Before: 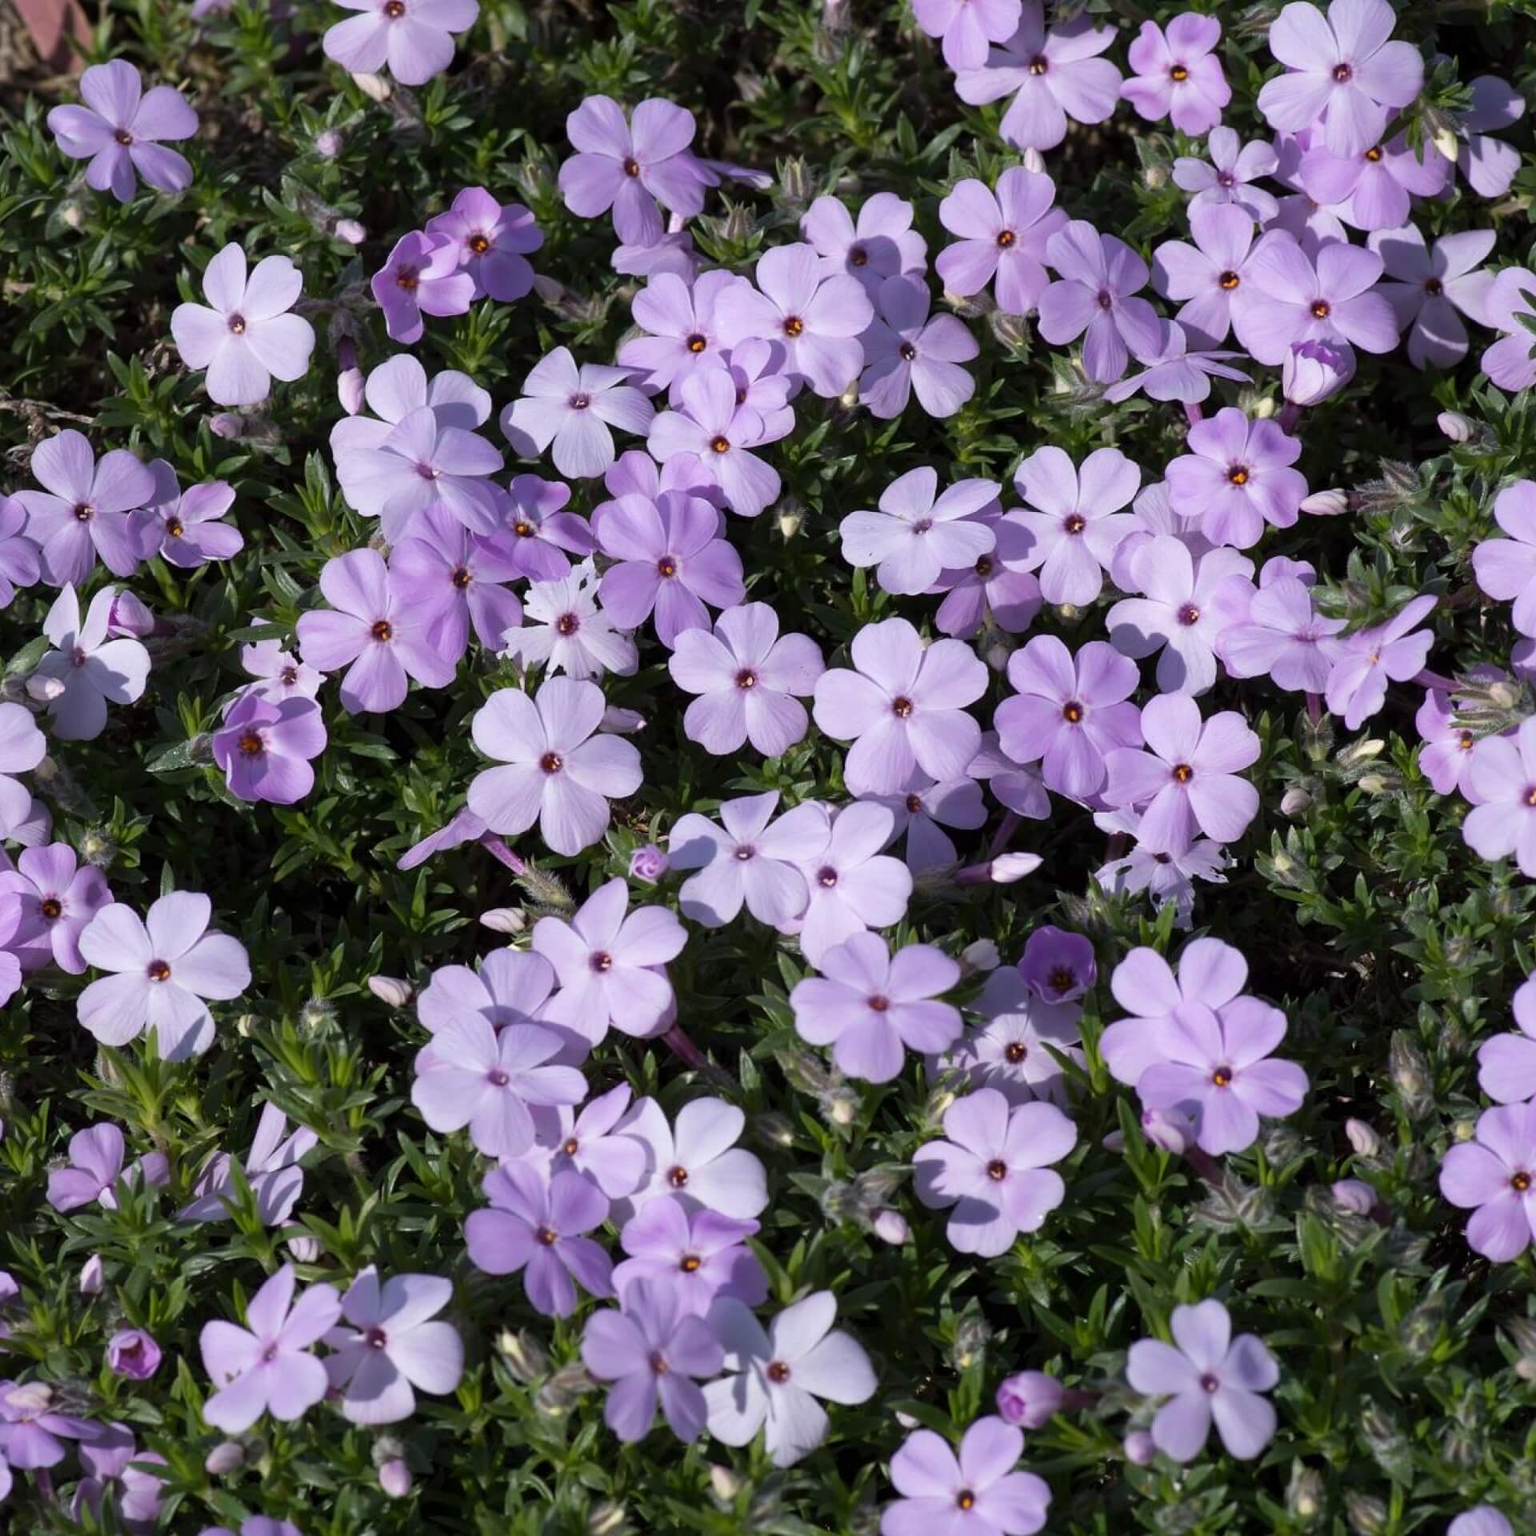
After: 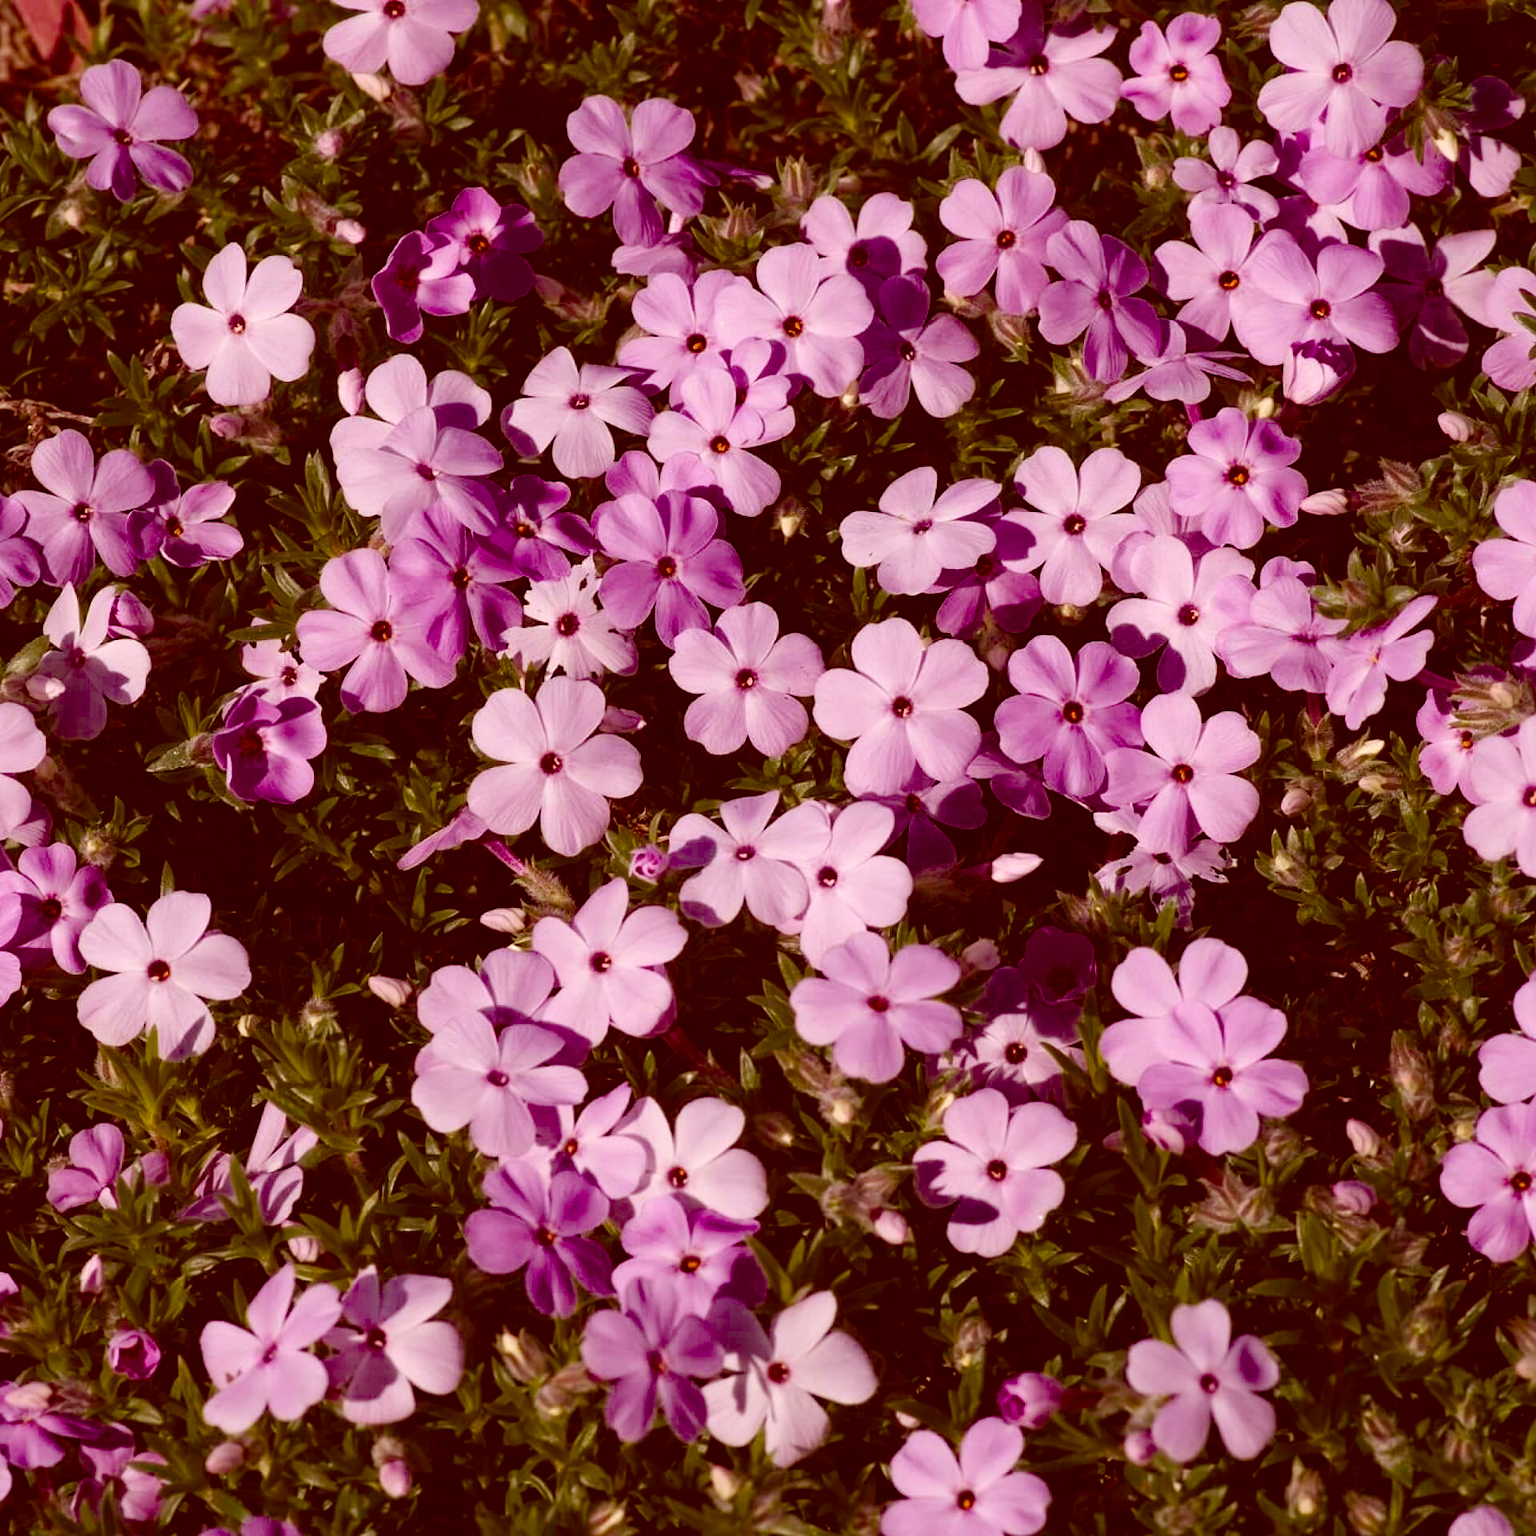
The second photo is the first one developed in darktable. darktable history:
color correction: highlights a* 9.34, highlights b* 8.62, shadows a* 39.28, shadows b* 39.53, saturation 0.813
color balance rgb: linear chroma grading › global chroma 10.622%, perceptual saturation grading › global saturation 20%, perceptual saturation grading › highlights -25.642%, perceptual saturation grading › shadows 50.592%, global vibrance 16.21%, saturation formula JzAzBz (2021)
